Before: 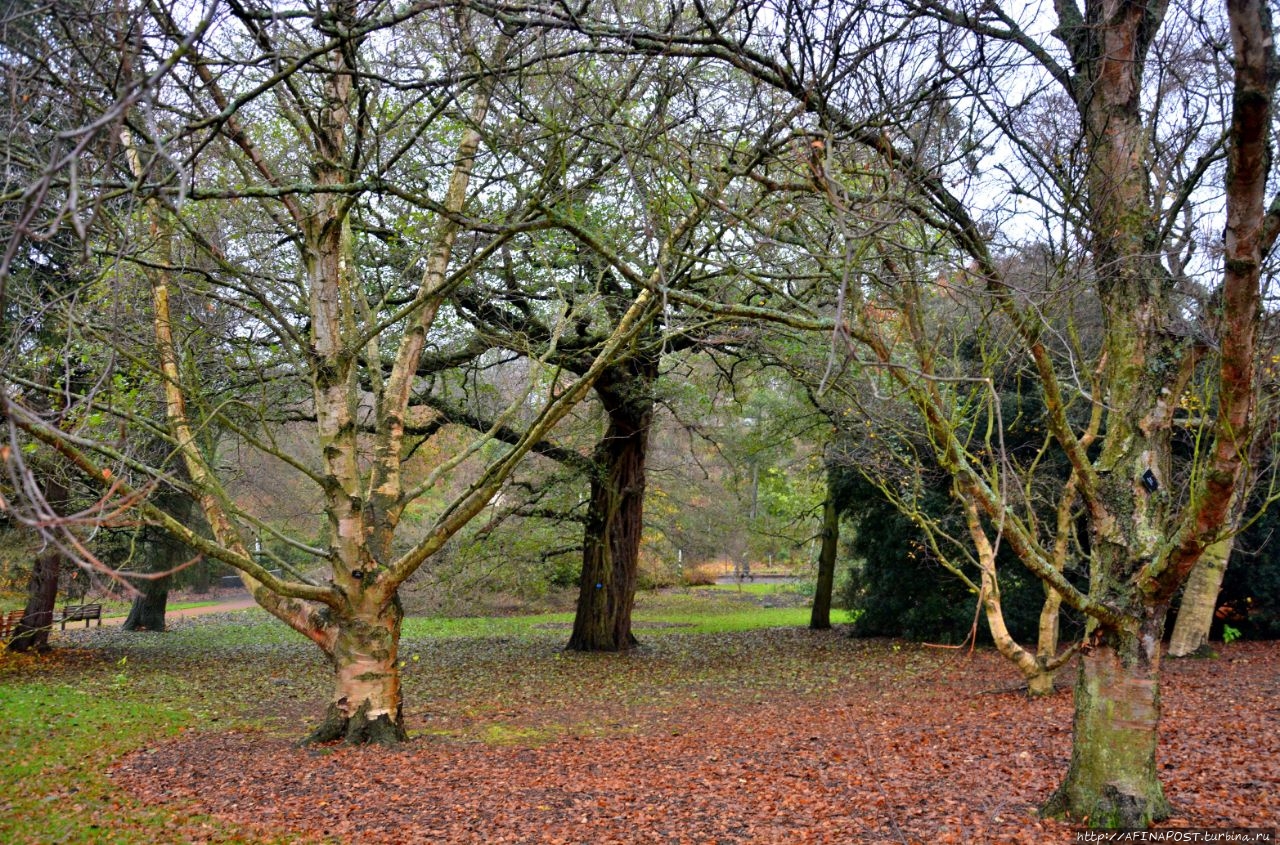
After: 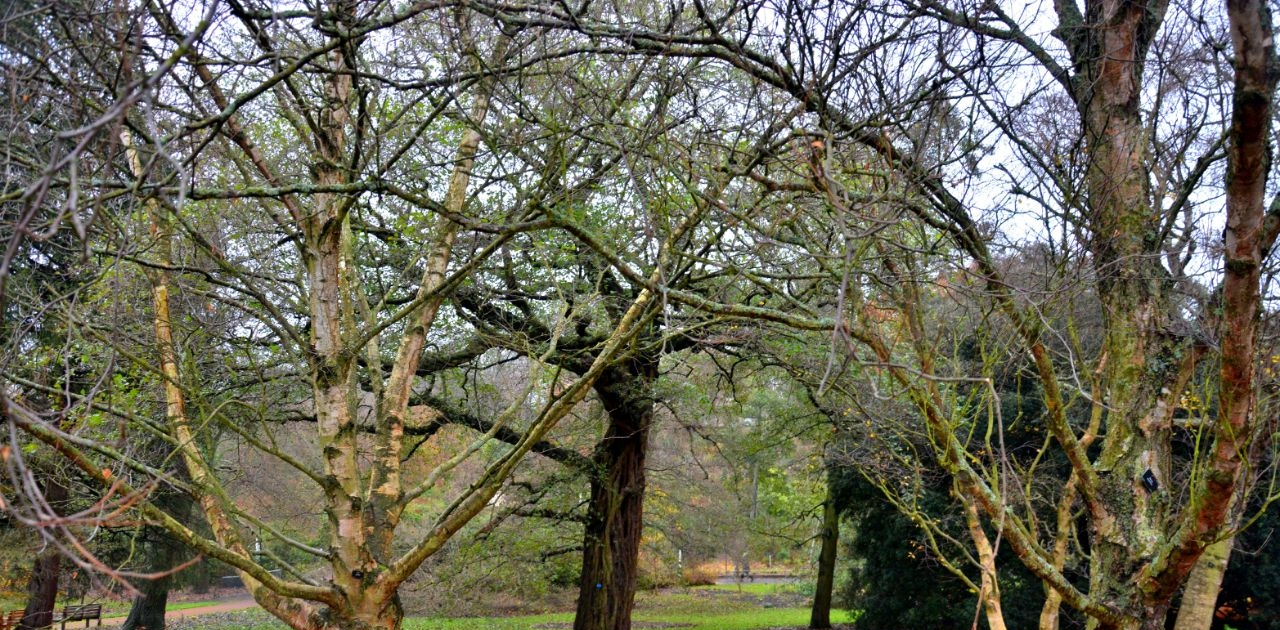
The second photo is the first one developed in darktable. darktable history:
crop: bottom 24.959%
tone equalizer: on, module defaults
